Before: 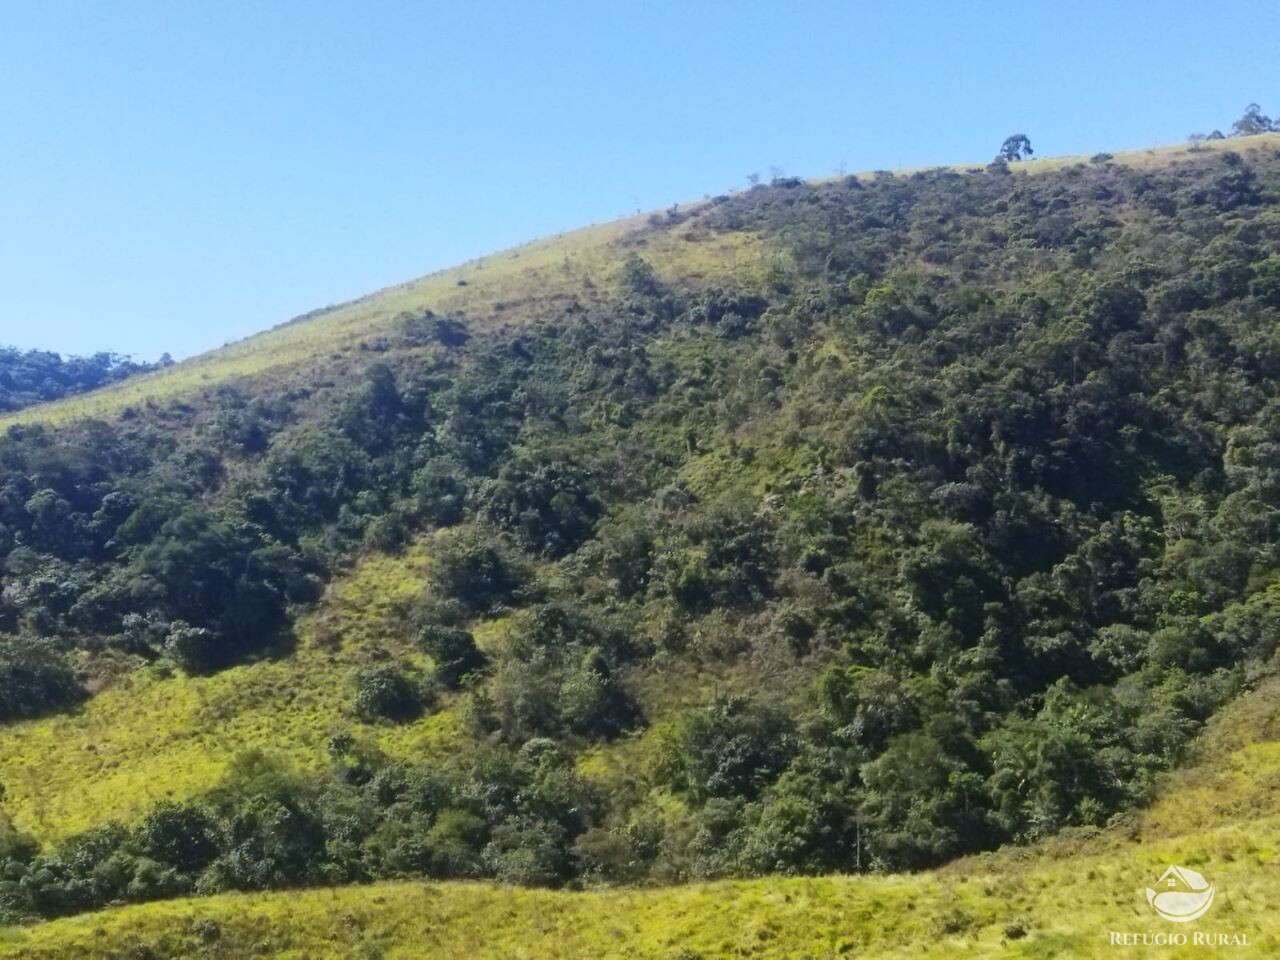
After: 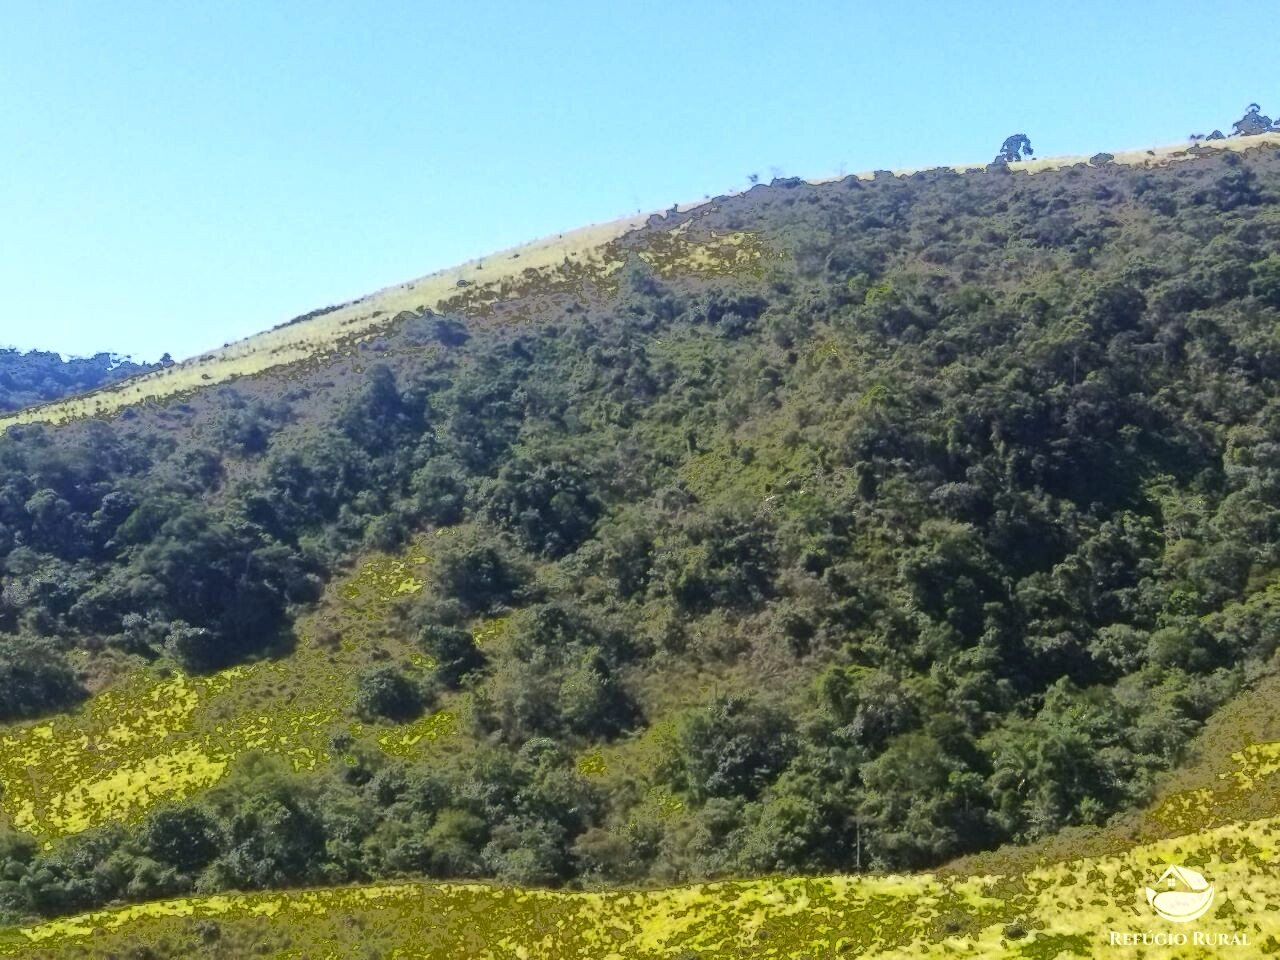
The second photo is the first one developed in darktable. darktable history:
fill light: exposure -0.73 EV, center 0.69, width 2.2
exposure: exposure 0.207 EV, compensate highlight preservation false
levels: levels [0.016, 0.484, 0.953]
